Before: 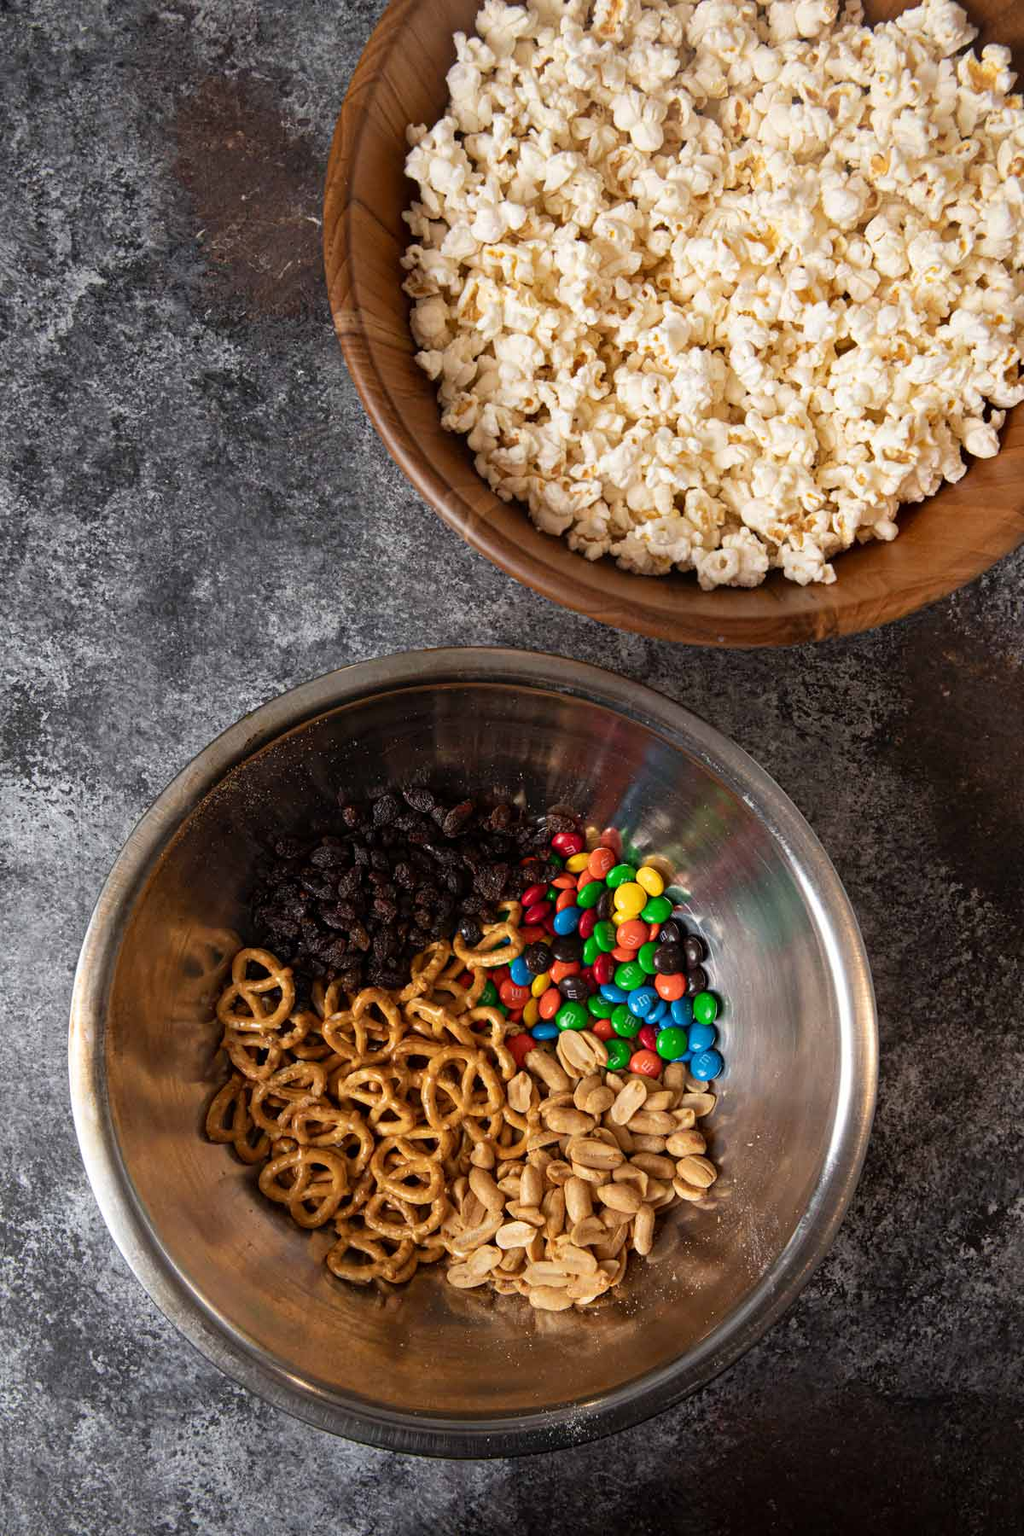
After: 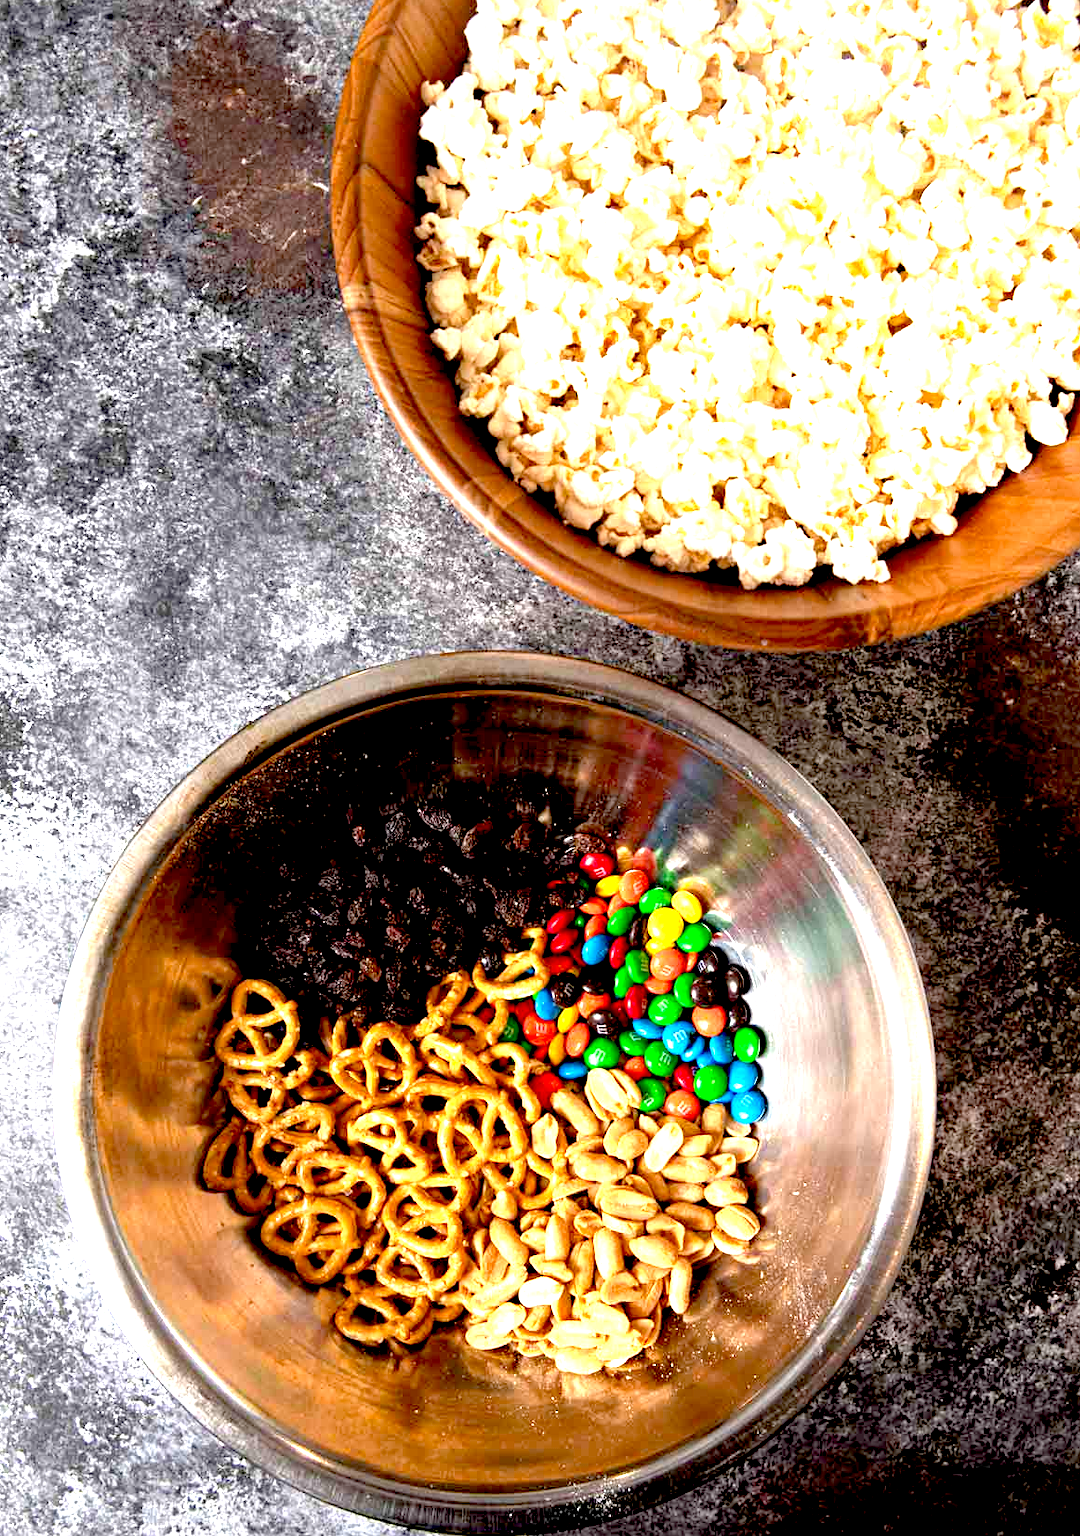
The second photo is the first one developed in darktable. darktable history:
exposure: black level correction 0.016, exposure 1.774 EV, compensate highlight preservation false
crop: left 1.964%, top 3.251%, right 1.122%, bottom 4.933%
